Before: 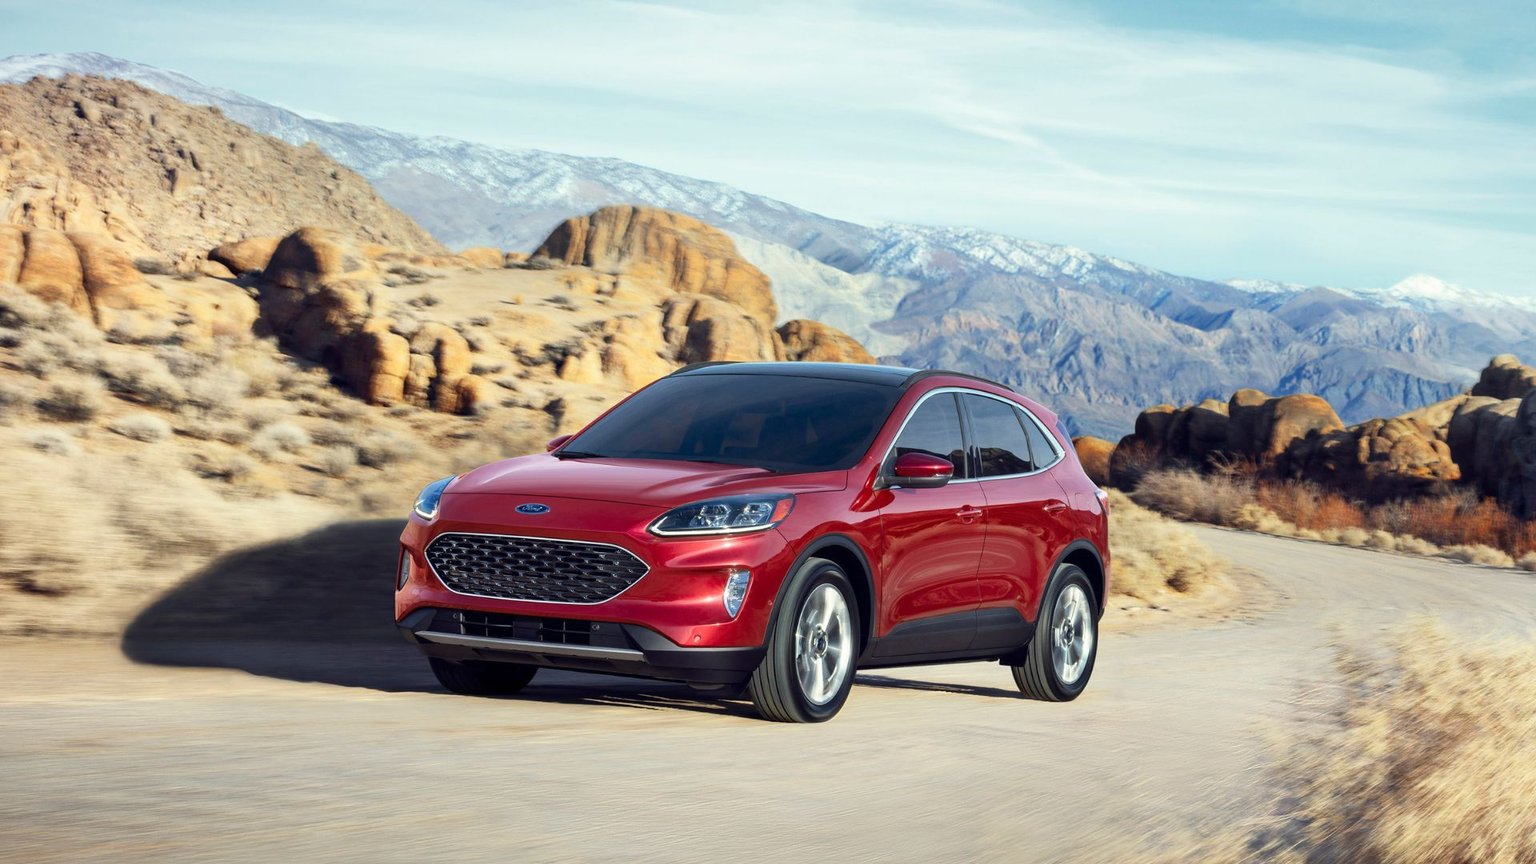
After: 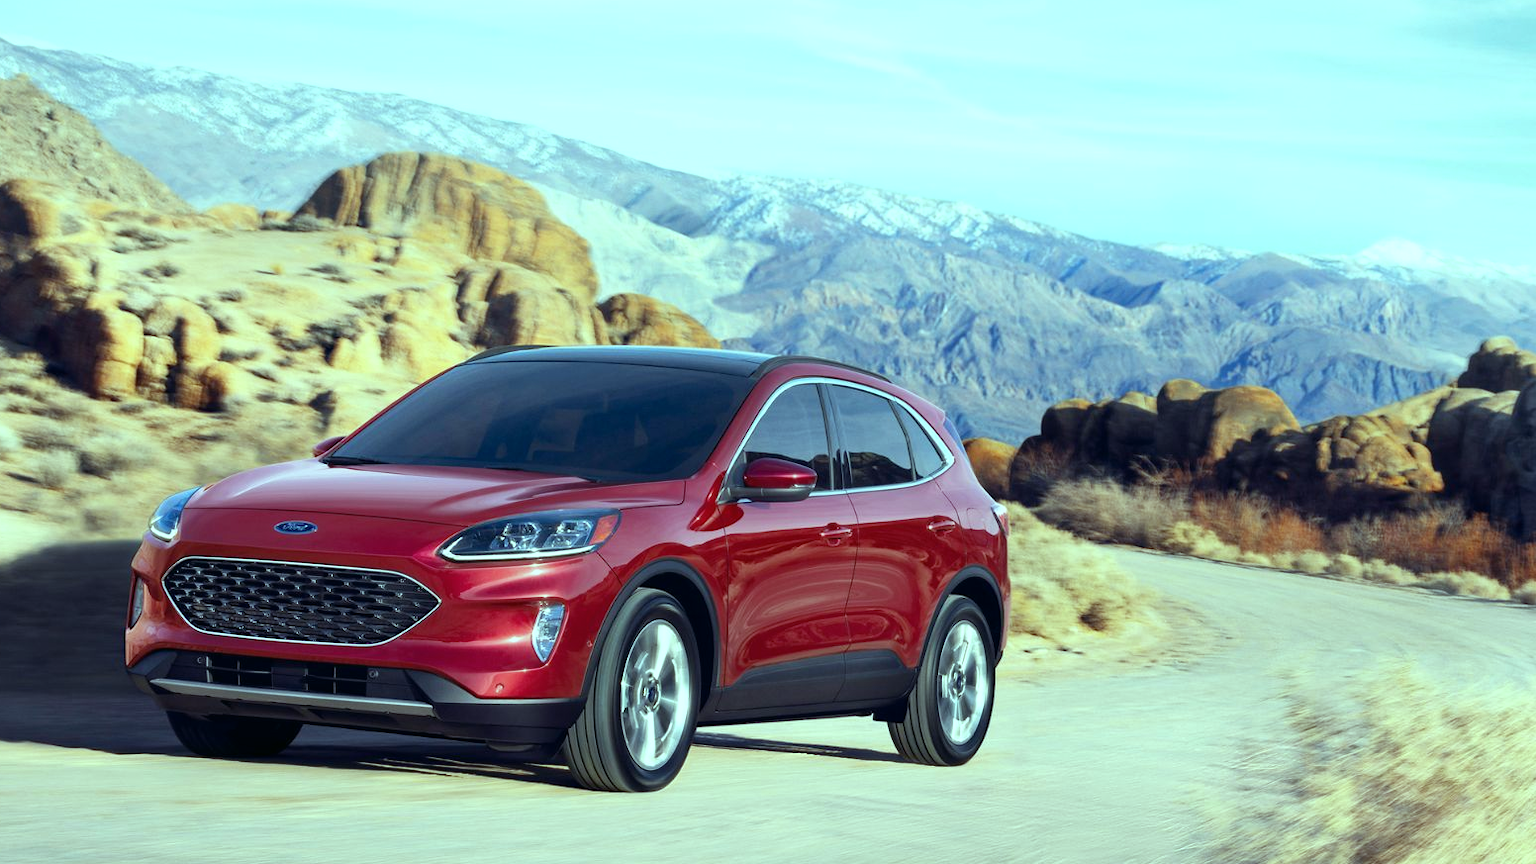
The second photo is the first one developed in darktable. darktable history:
color balance: mode lift, gamma, gain (sRGB), lift [0.997, 0.979, 1.021, 1.011], gamma [1, 1.084, 0.916, 0.998], gain [1, 0.87, 1.13, 1.101], contrast 4.55%, contrast fulcrum 38.24%, output saturation 104.09%
crop: left 19.159%, top 9.58%, bottom 9.58%
tone equalizer: on, module defaults
